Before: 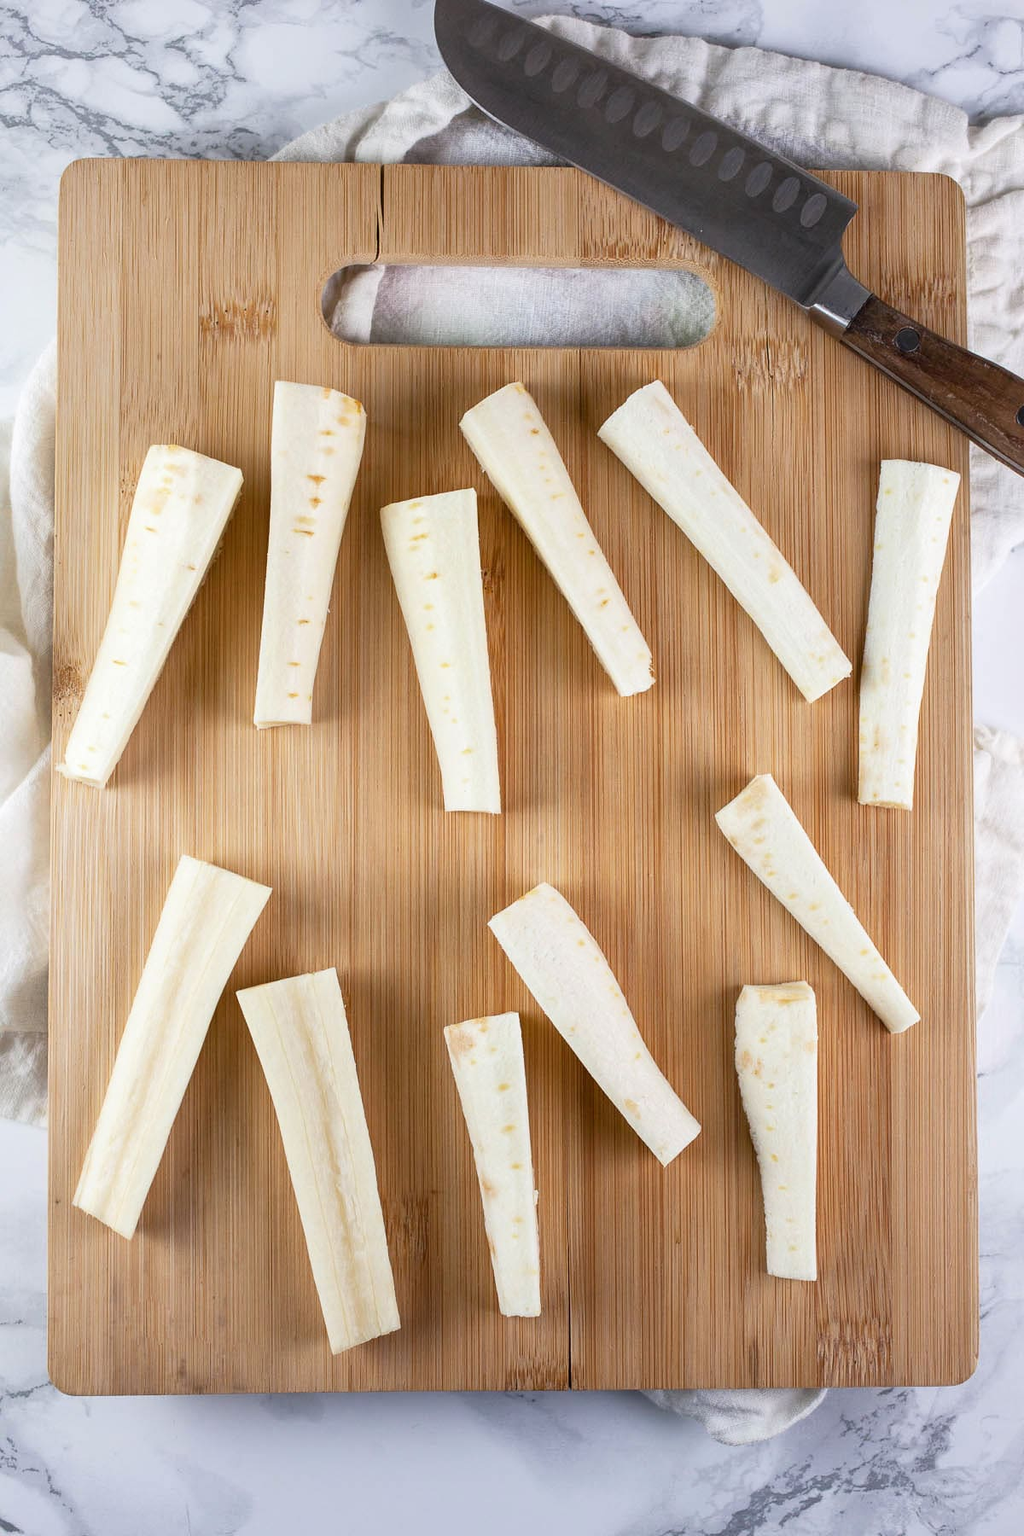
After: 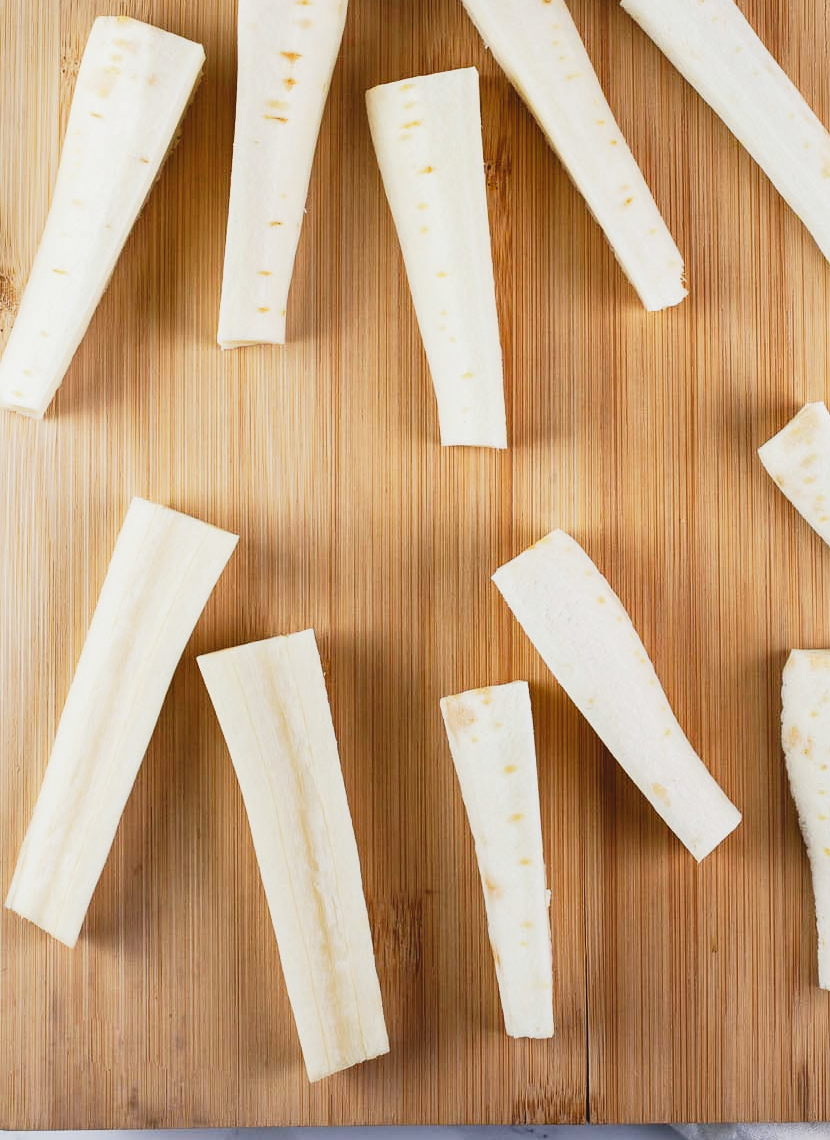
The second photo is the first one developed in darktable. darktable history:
tone curve: curves: ch0 [(0, 0.047) (0.15, 0.127) (0.46, 0.466) (0.751, 0.788) (1, 0.961)]; ch1 [(0, 0) (0.43, 0.408) (0.476, 0.469) (0.505, 0.501) (0.553, 0.557) (0.592, 0.58) (0.631, 0.625) (1, 1)]; ch2 [(0, 0) (0.505, 0.495) (0.55, 0.557) (0.583, 0.573) (1, 1)], preserve colors none
crop: left 6.726%, top 28.095%, right 24.05%, bottom 8.539%
